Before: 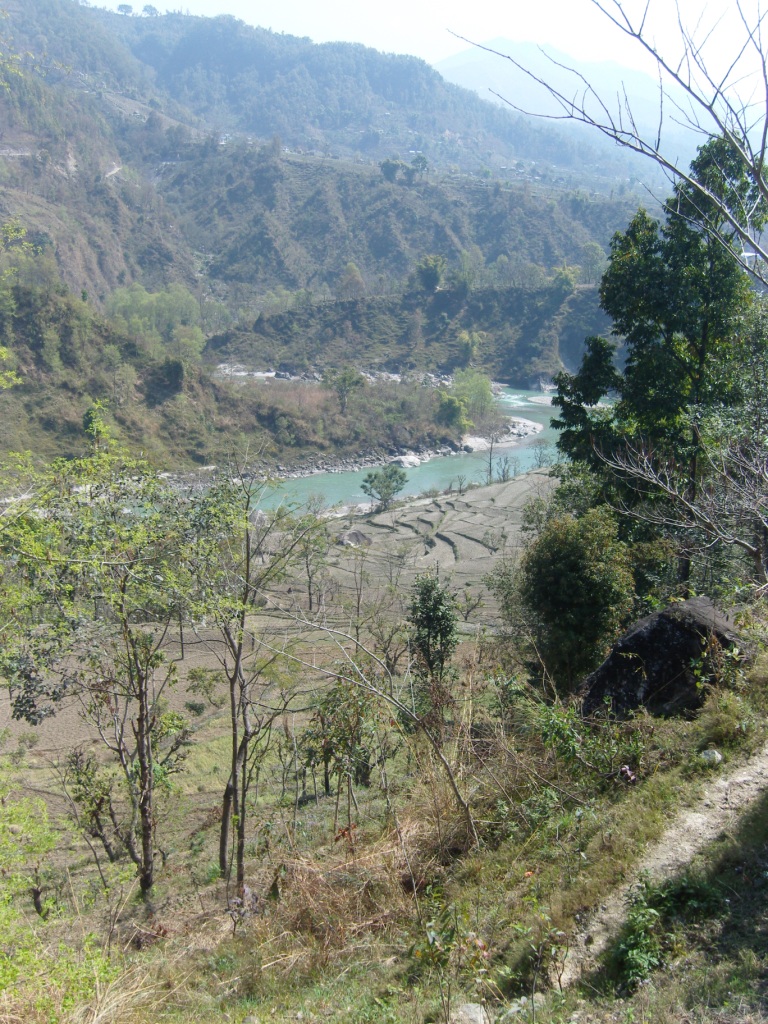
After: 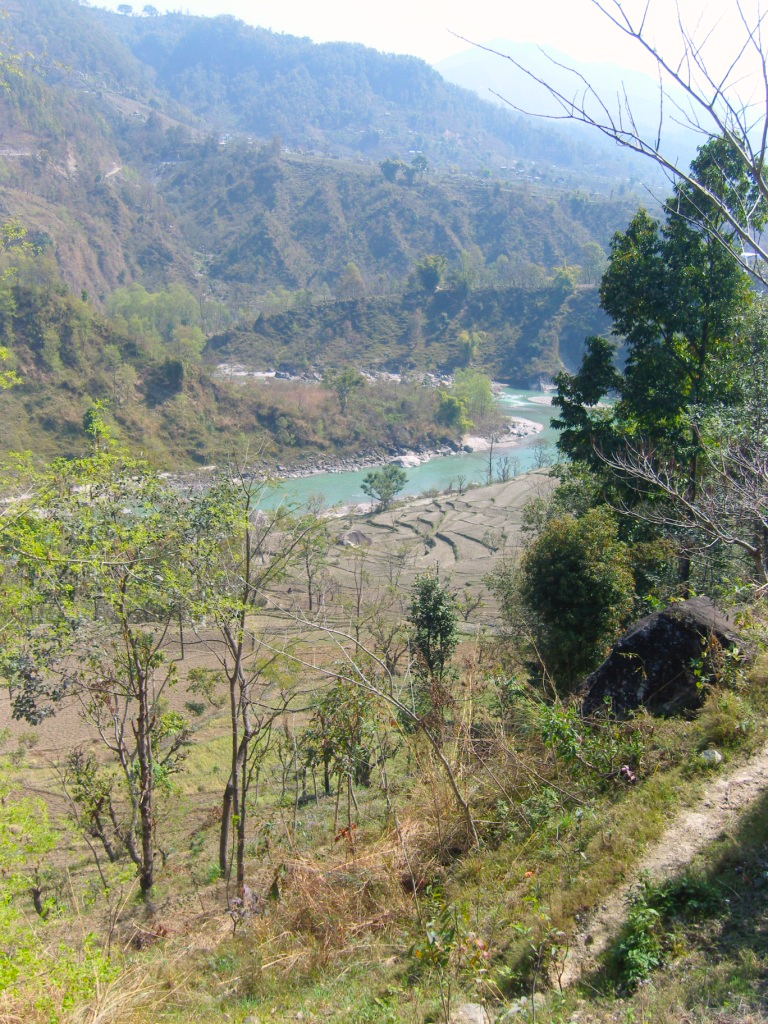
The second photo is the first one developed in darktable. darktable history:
color correction: highlights a* 3.22, highlights b* 1.93, saturation 1.19
contrast brightness saturation: contrast 0.03, brightness 0.06, saturation 0.13
